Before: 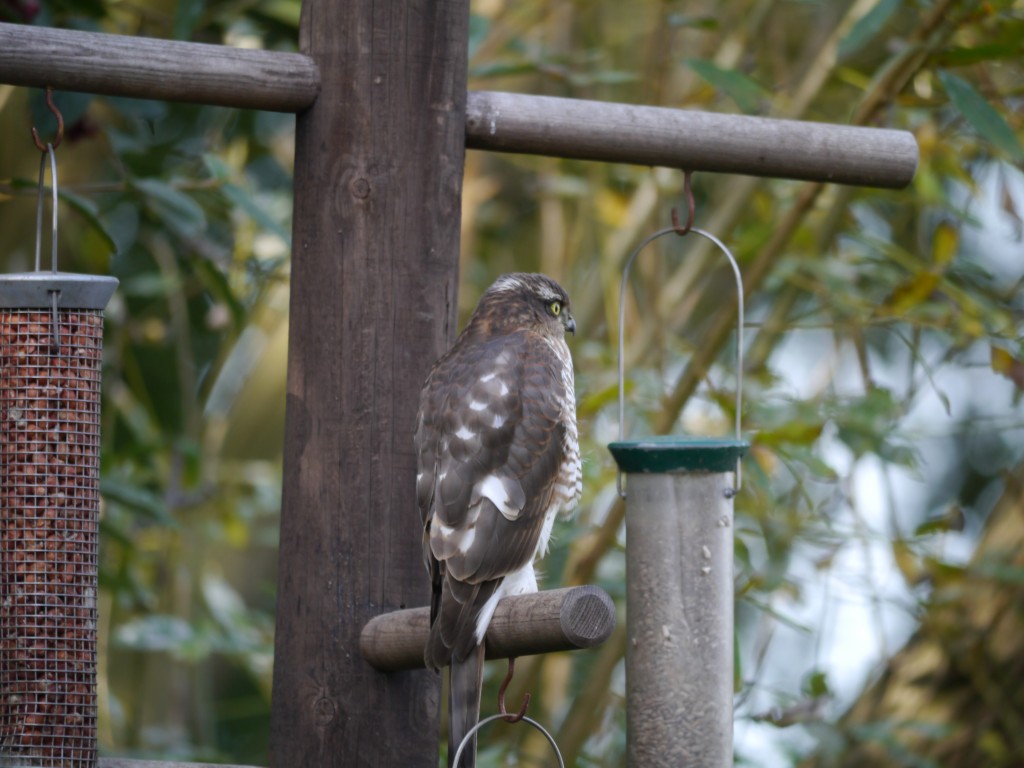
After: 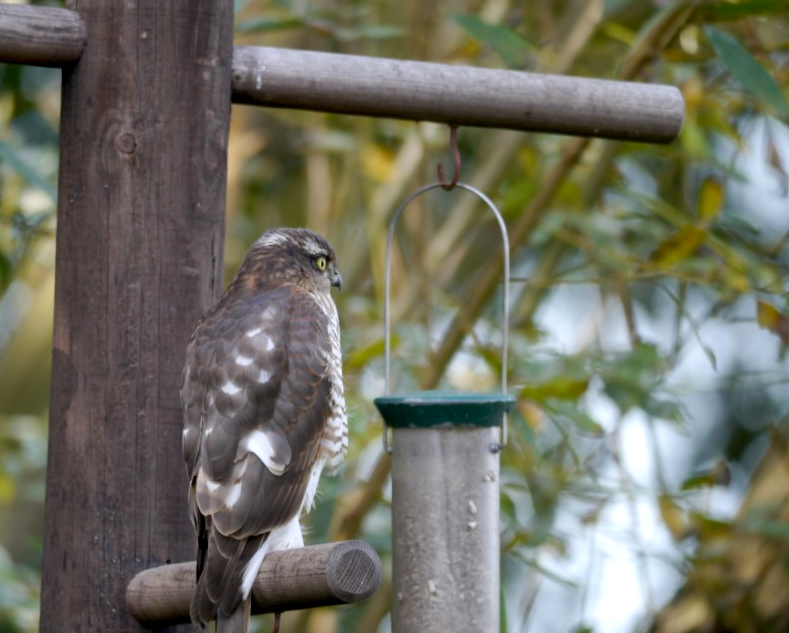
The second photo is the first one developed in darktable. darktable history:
shadows and highlights: low approximation 0.01, soften with gaussian
crop: left 22.941%, top 5.923%, bottom 11.585%
exposure: black level correction 0.007, exposure 0.16 EV, compensate exposure bias true, compensate highlight preservation false
